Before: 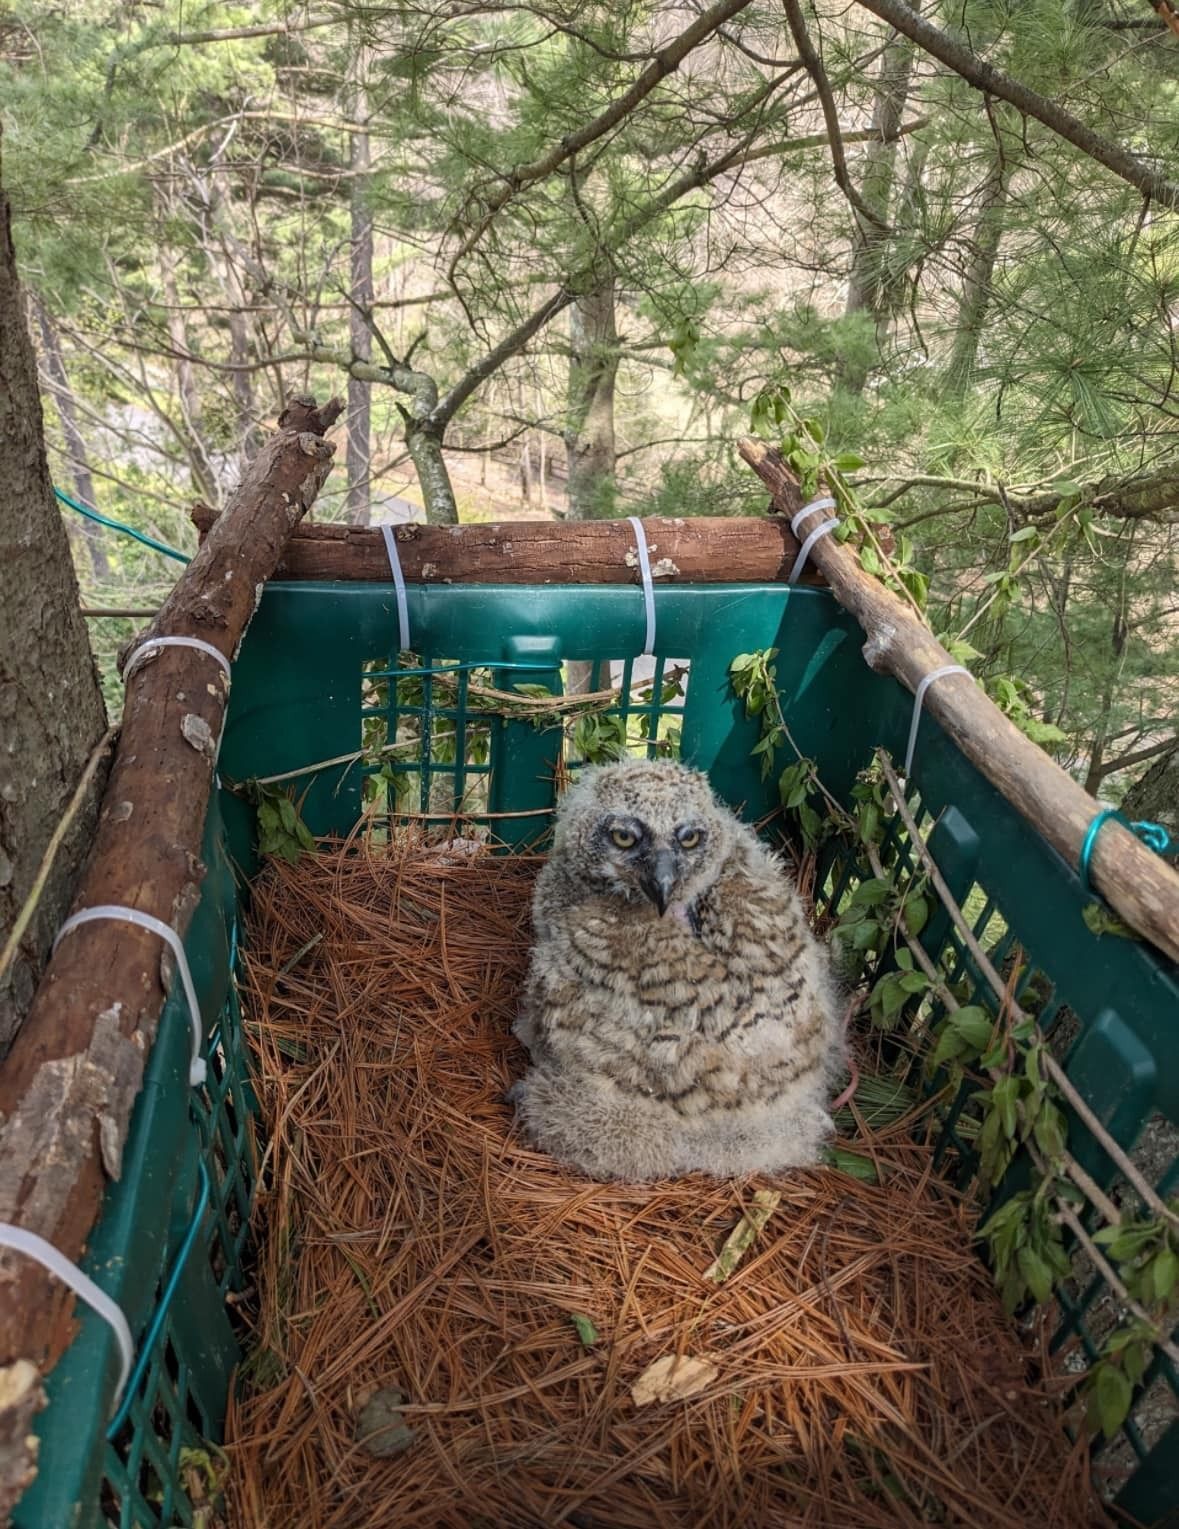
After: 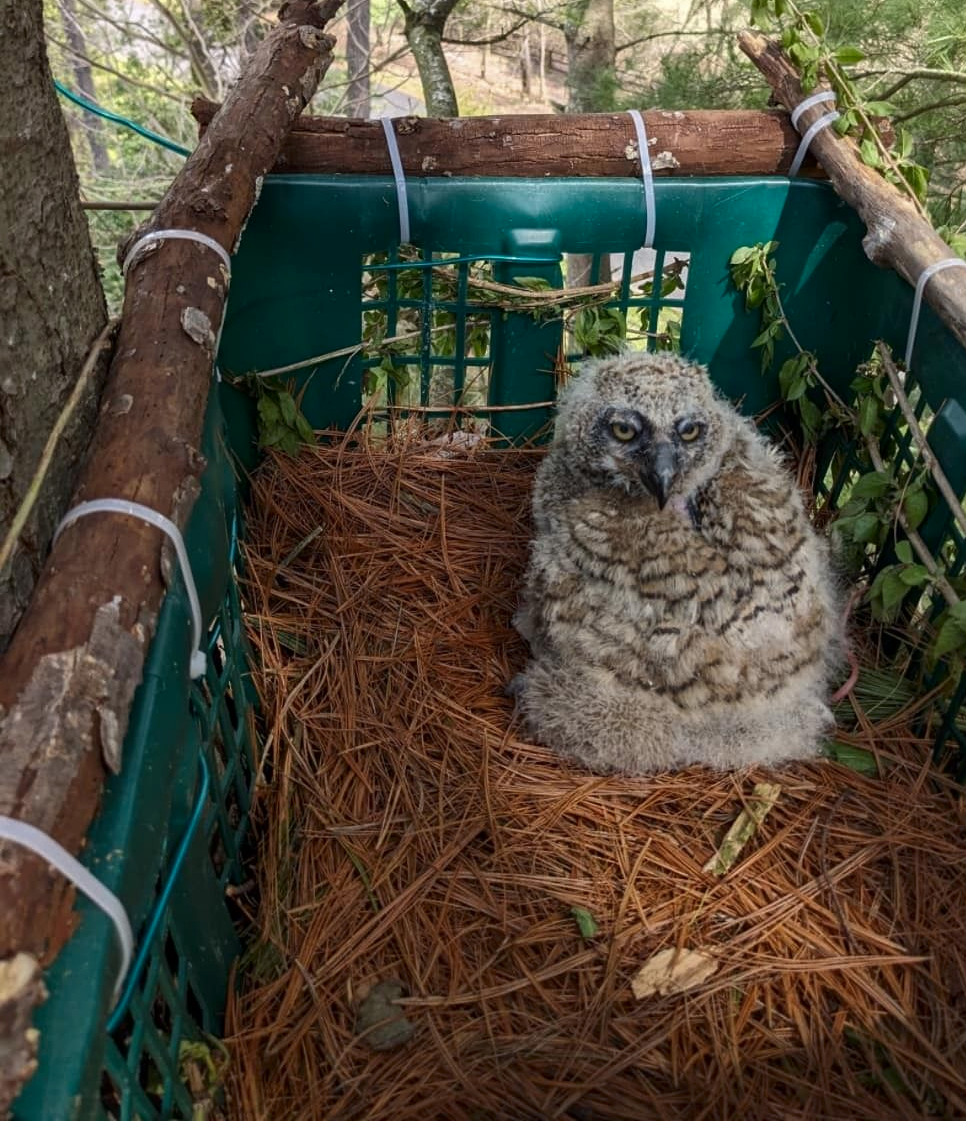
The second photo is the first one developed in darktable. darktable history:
crop: top 26.671%, right 18.015%
contrast brightness saturation: brightness -0.091
